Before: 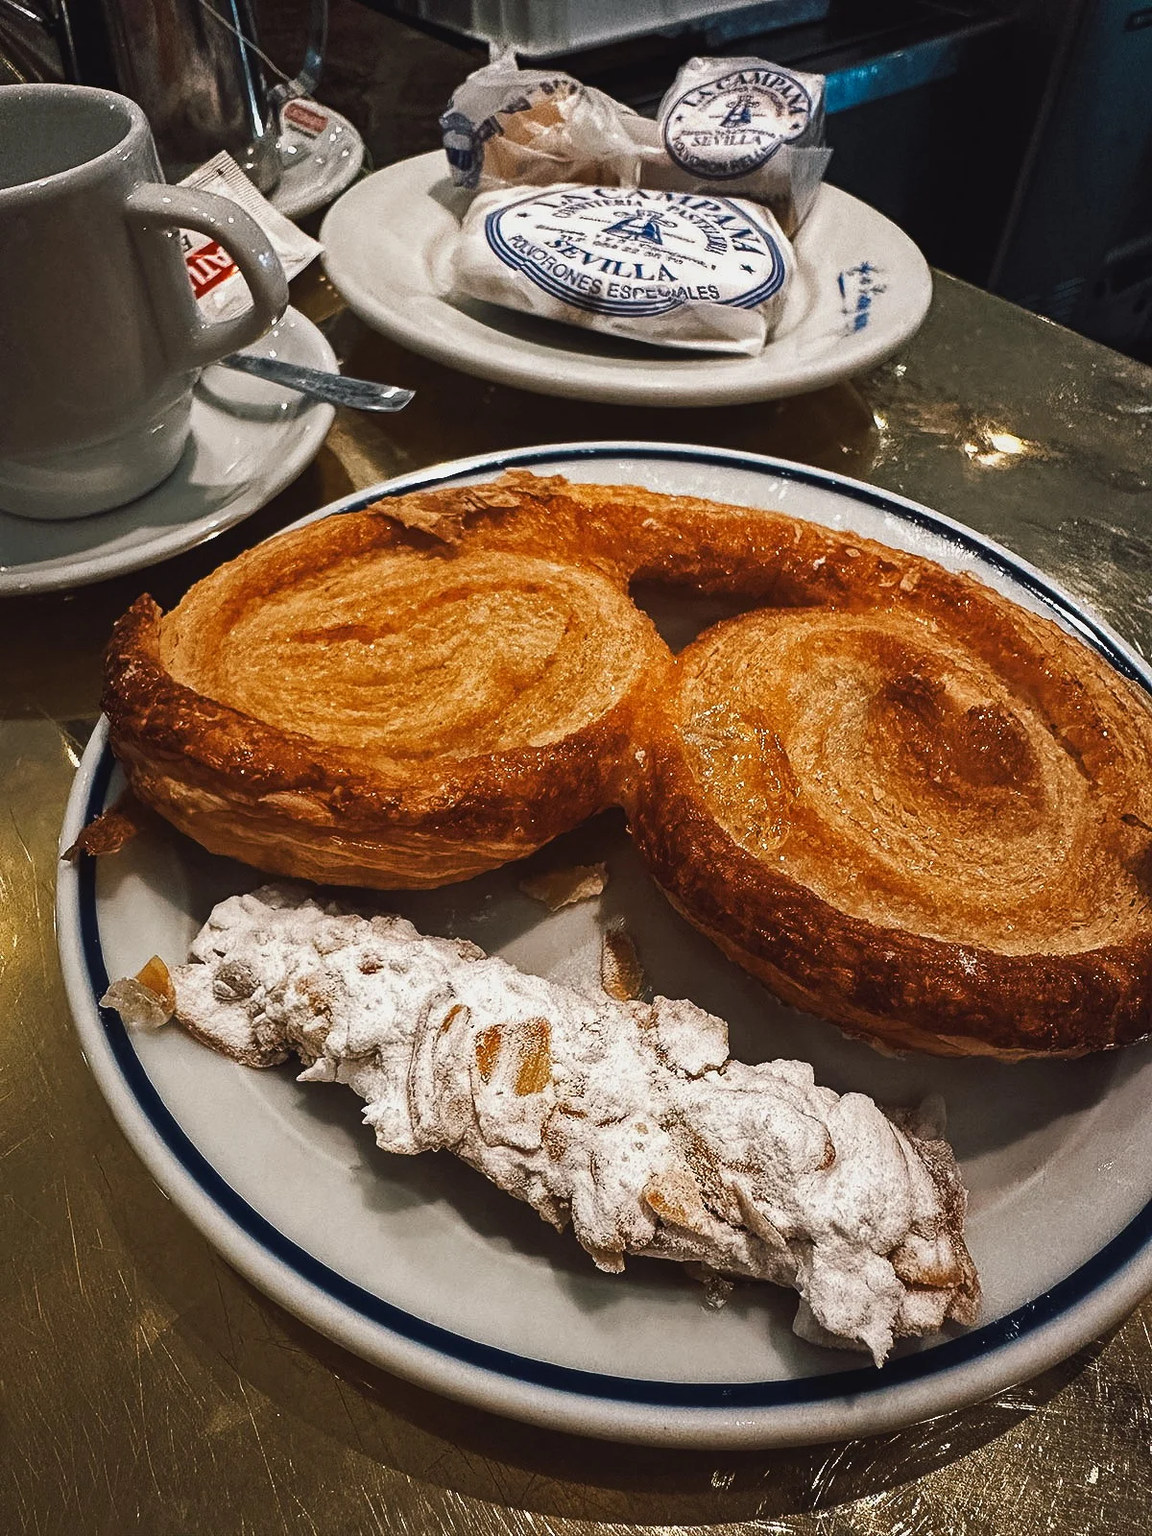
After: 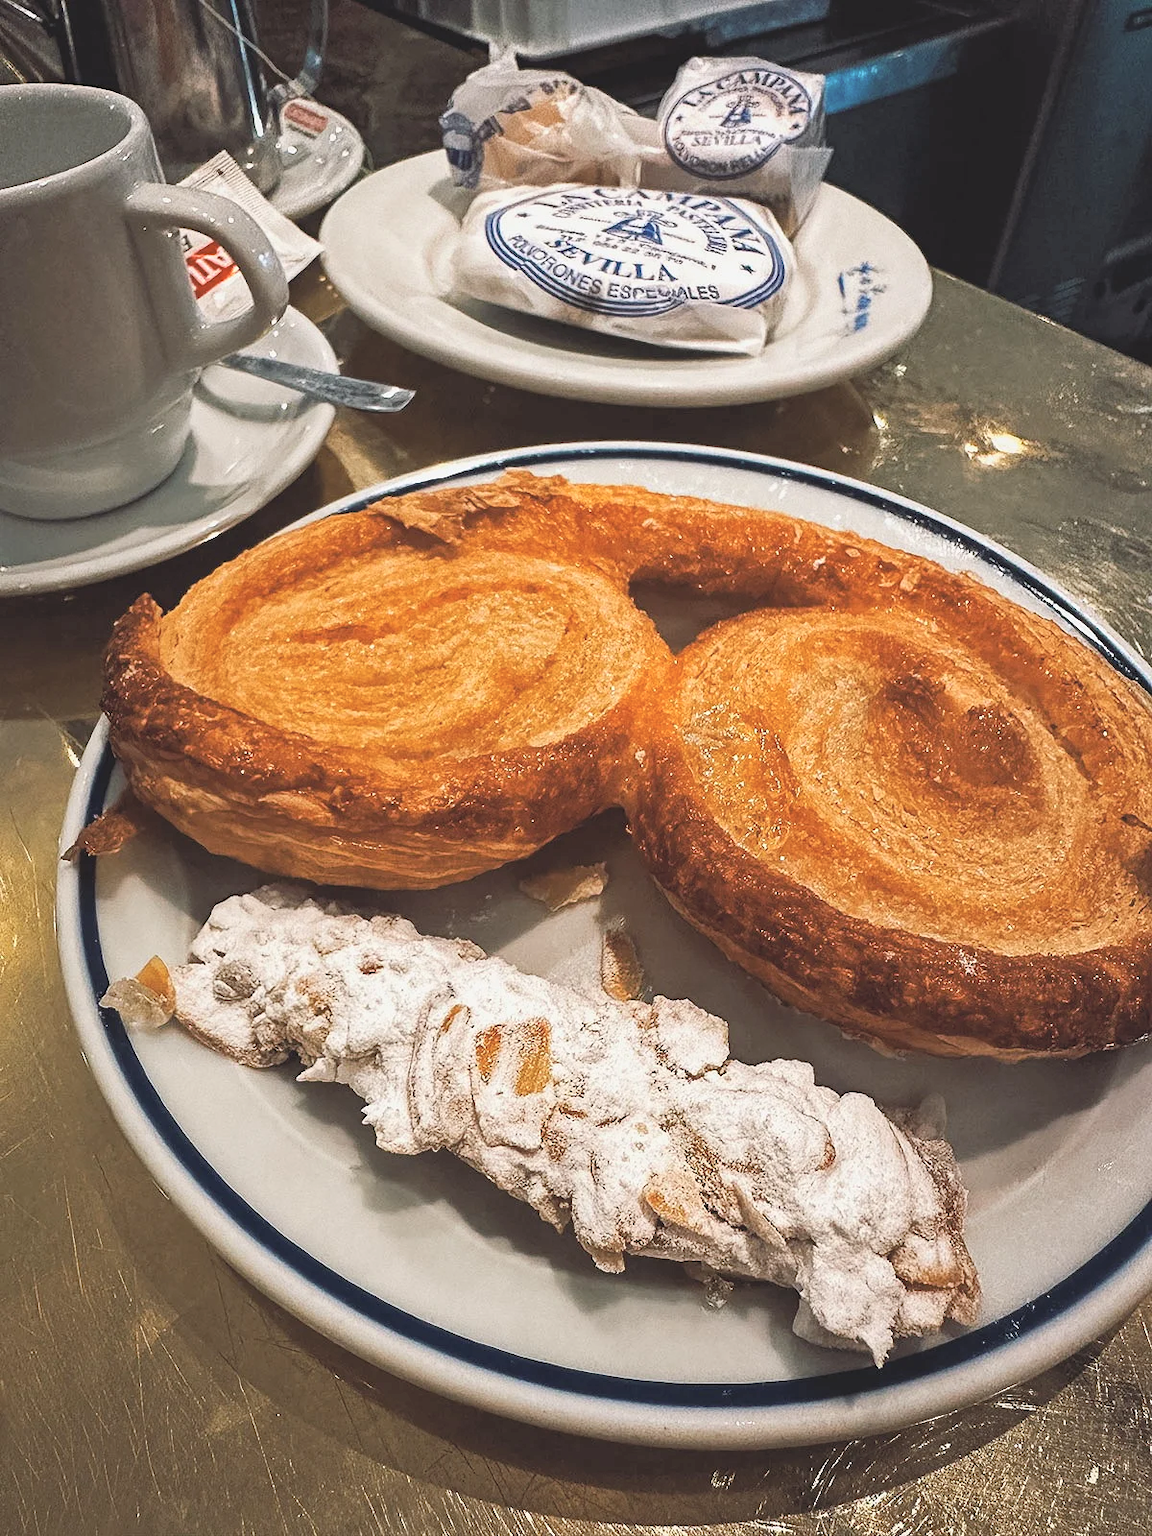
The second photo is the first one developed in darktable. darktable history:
contrast brightness saturation: brightness 0.281
